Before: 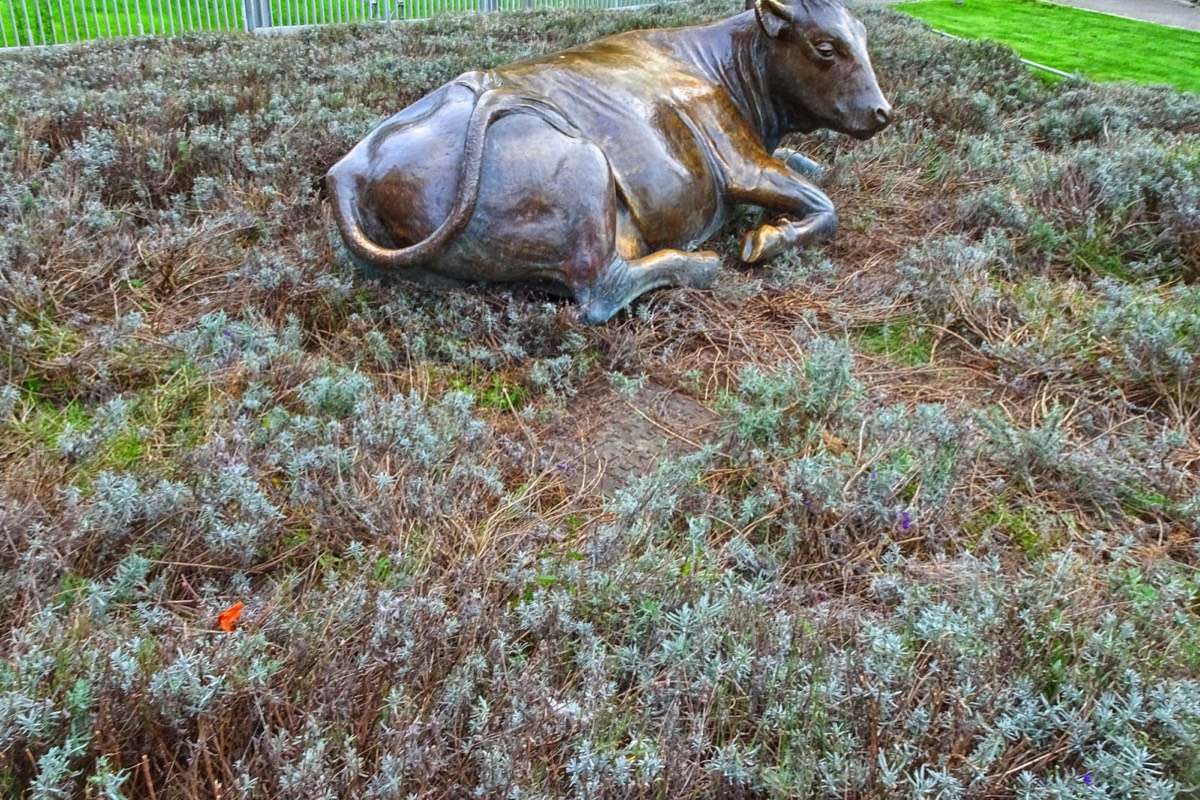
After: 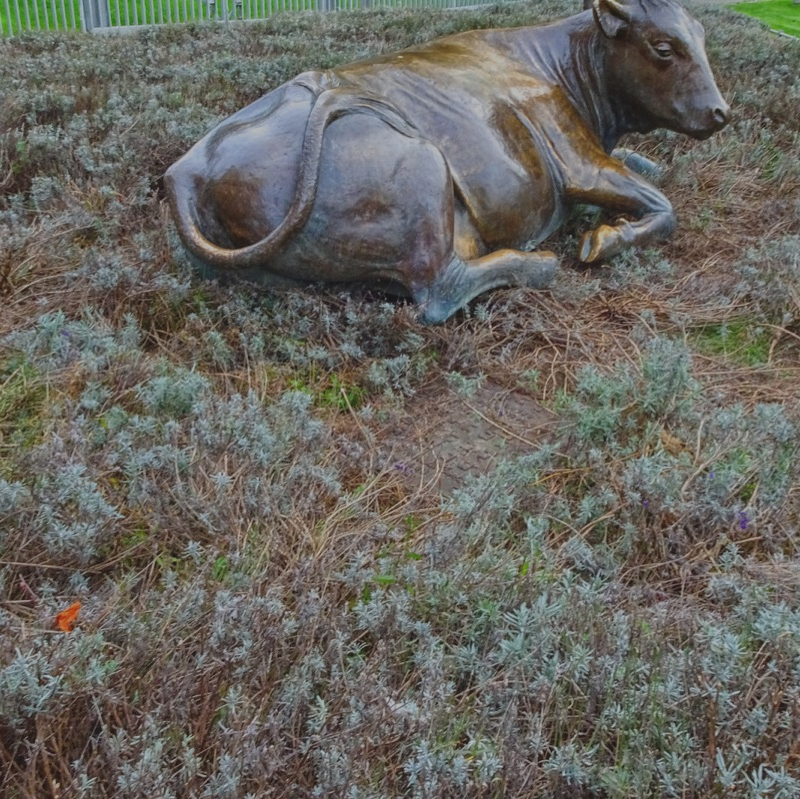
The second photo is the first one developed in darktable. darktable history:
exposure: black level correction -0.016, exposure -1.018 EV, compensate highlight preservation false
crop and rotate: left 13.537%, right 19.796%
